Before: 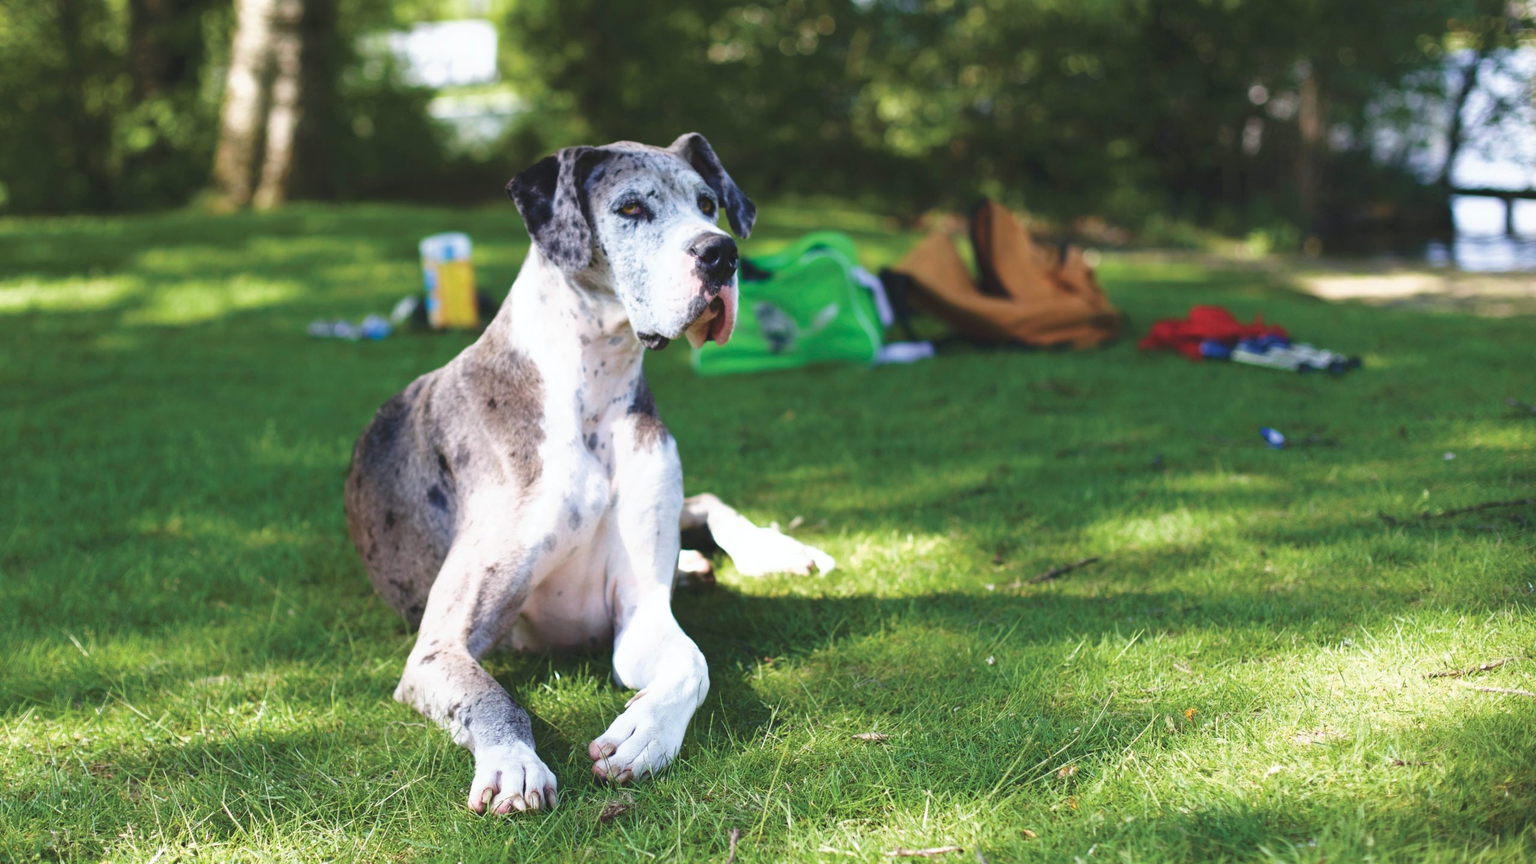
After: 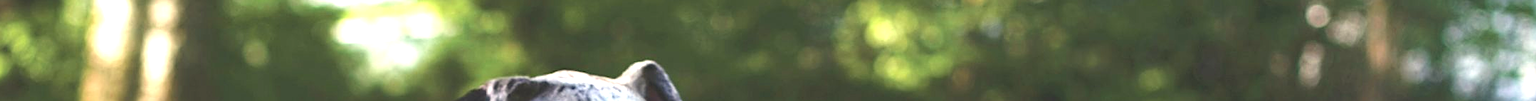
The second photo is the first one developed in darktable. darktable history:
crop and rotate: left 9.644%, top 9.491%, right 6.021%, bottom 80.509%
exposure: exposure 1.25 EV, compensate exposure bias true, compensate highlight preservation false
sharpen: on, module defaults
white balance: red 1.029, blue 0.92
